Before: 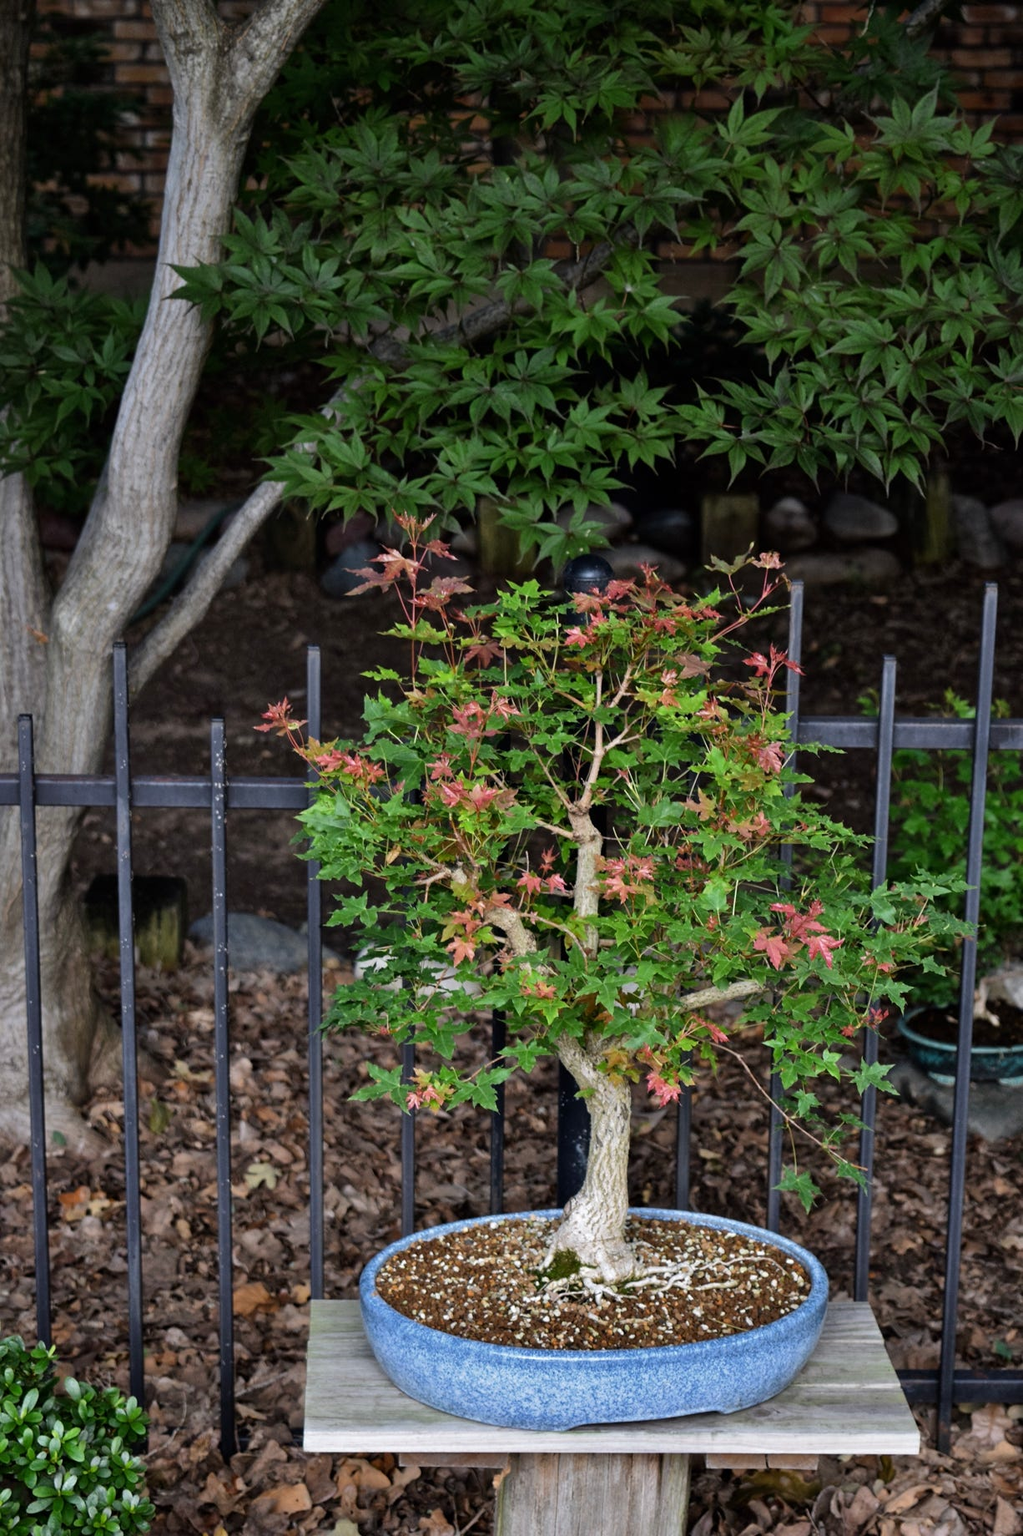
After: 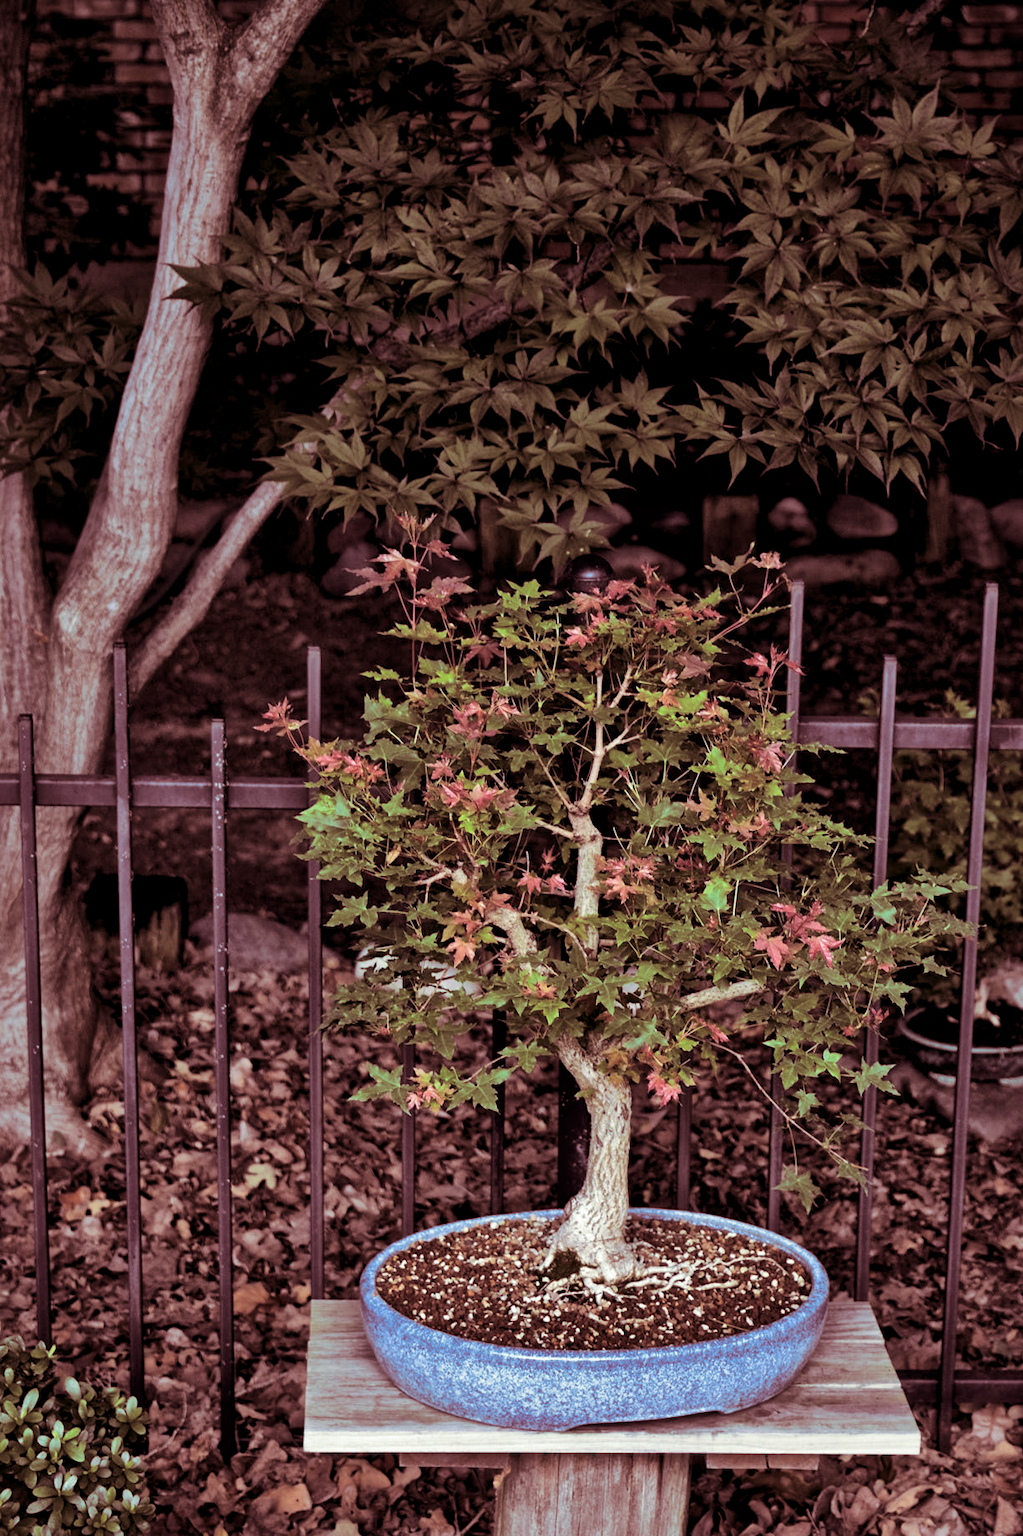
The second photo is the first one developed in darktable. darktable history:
exposure: exposure -0.116 EV, compensate exposure bias true, compensate highlight preservation false
local contrast: mode bilateral grid, contrast 20, coarseness 50, detail 171%, midtone range 0.2
split-toning: compress 20%
